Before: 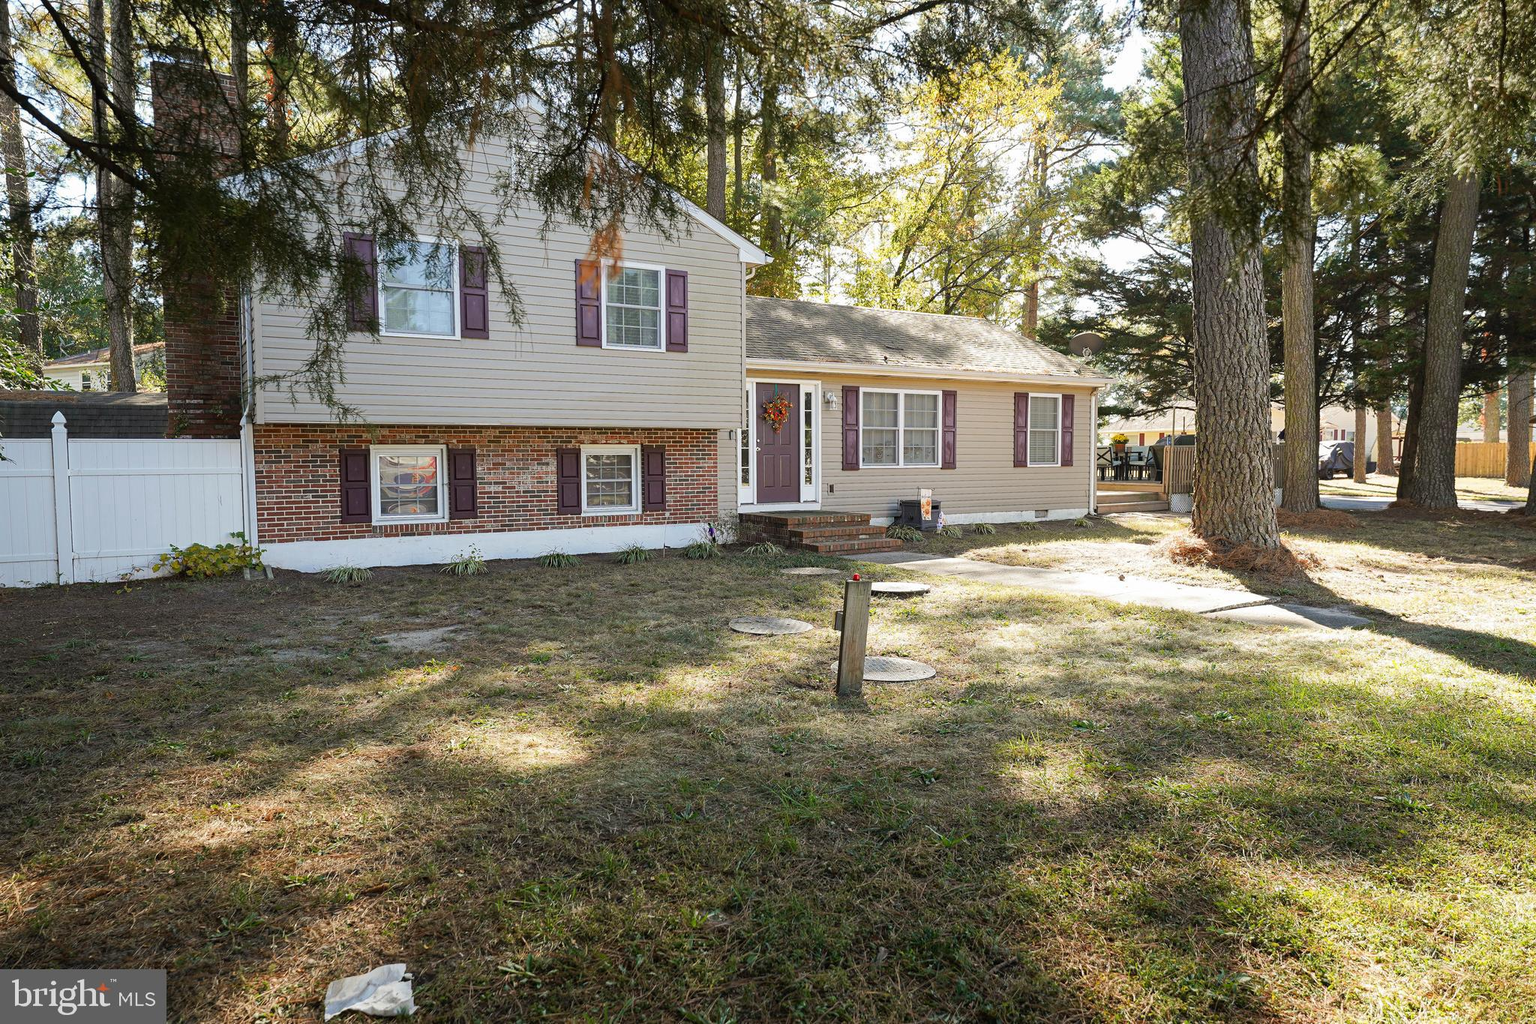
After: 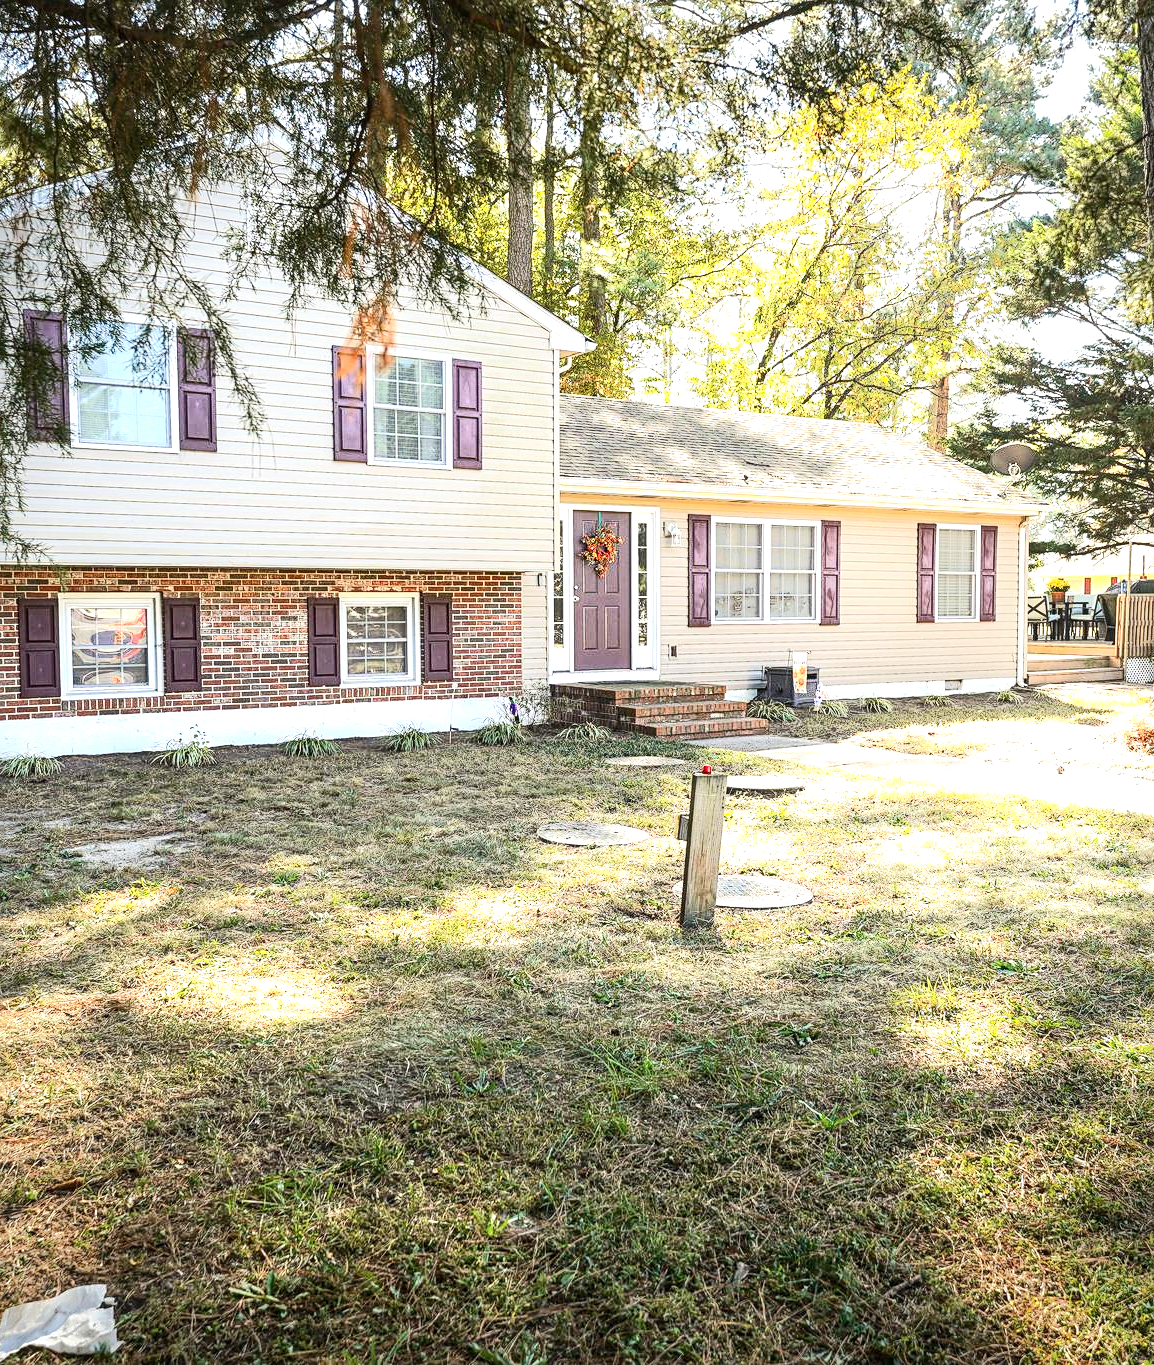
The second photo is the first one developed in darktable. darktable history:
contrast brightness saturation: contrast 0.038, saturation 0.068
exposure: exposure 1 EV, compensate exposure bias true, compensate highlight preservation false
sharpen: amount 0.217
tone curve: curves: ch0 [(0, 0) (0.003, 0.019) (0.011, 0.022) (0.025, 0.029) (0.044, 0.041) (0.069, 0.06) (0.1, 0.09) (0.136, 0.123) (0.177, 0.163) (0.224, 0.206) (0.277, 0.268) (0.335, 0.35) (0.399, 0.436) (0.468, 0.526) (0.543, 0.624) (0.623, 0.713) (0.709, 0.779) (0.801, 0.845) (0.898, 0.912) (1, 1)], color space Lab, independent channels, preserve colors none
crop: left 21.241%, right 22.363%
shadows and highlights: shadows 0.33, highlights 41.73
vignetting: fall-off radius 31.37%, brightness -0.394, saturation 0.014
local contrast: on, module defaults
